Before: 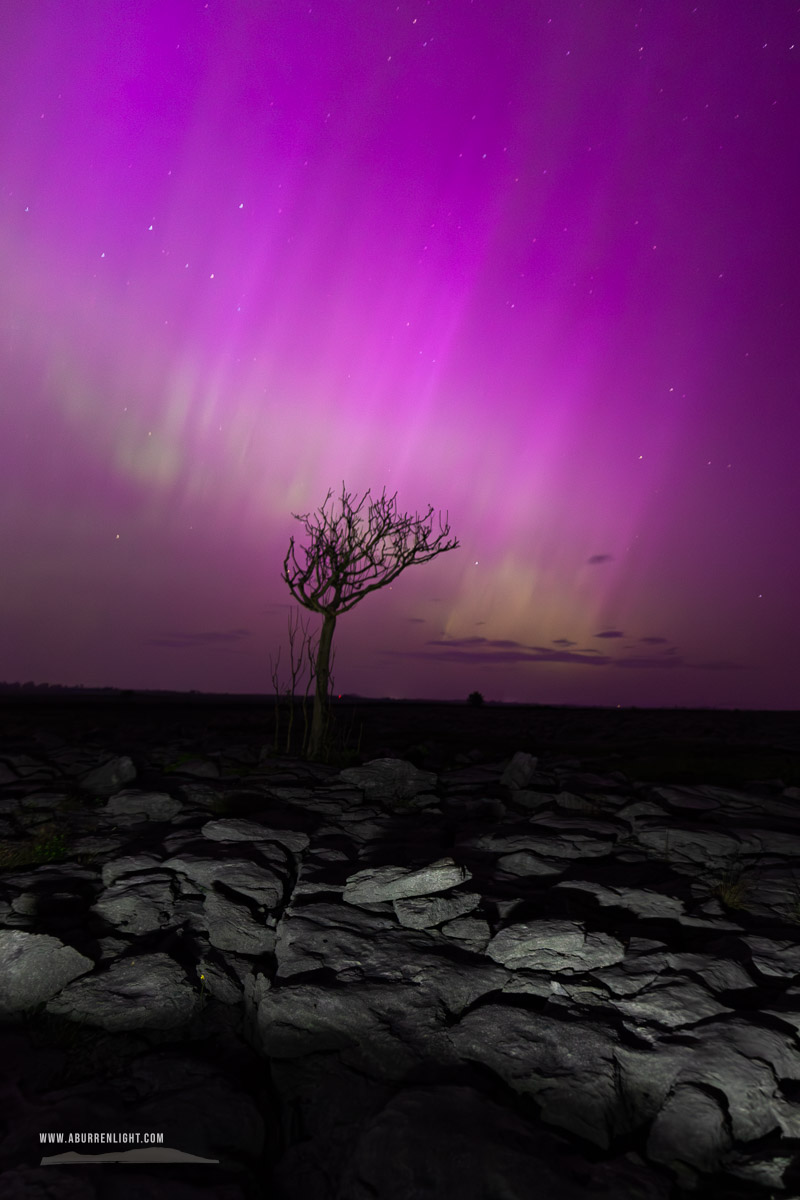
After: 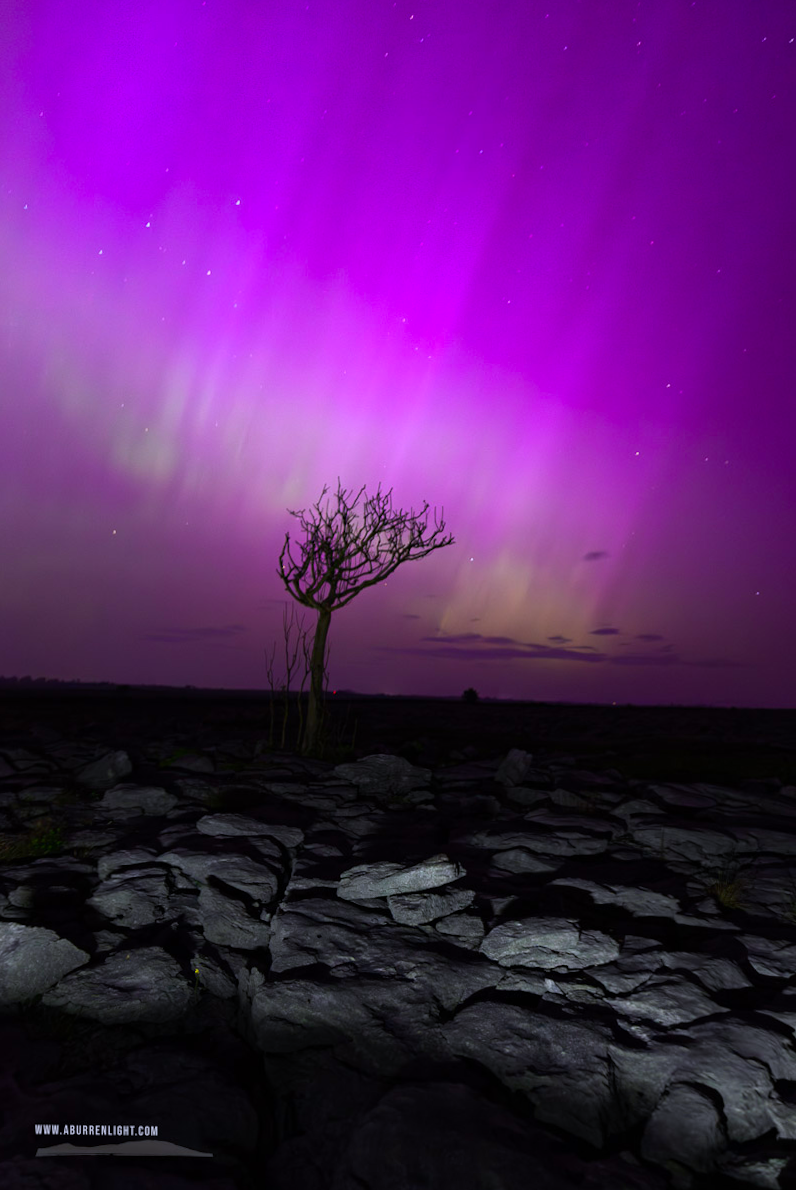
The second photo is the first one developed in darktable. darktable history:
contrast brightness saturation: contrast 0.08, saturation 0.2
rotate and perspective: rotation 0.192°, lens shift (horizontal) -0.015, crop left 0.005, crop right 0.996, crop top 0.006, crop bottom 0.99
white balance: red 0.967, blue 1.119, emerald 0.756
